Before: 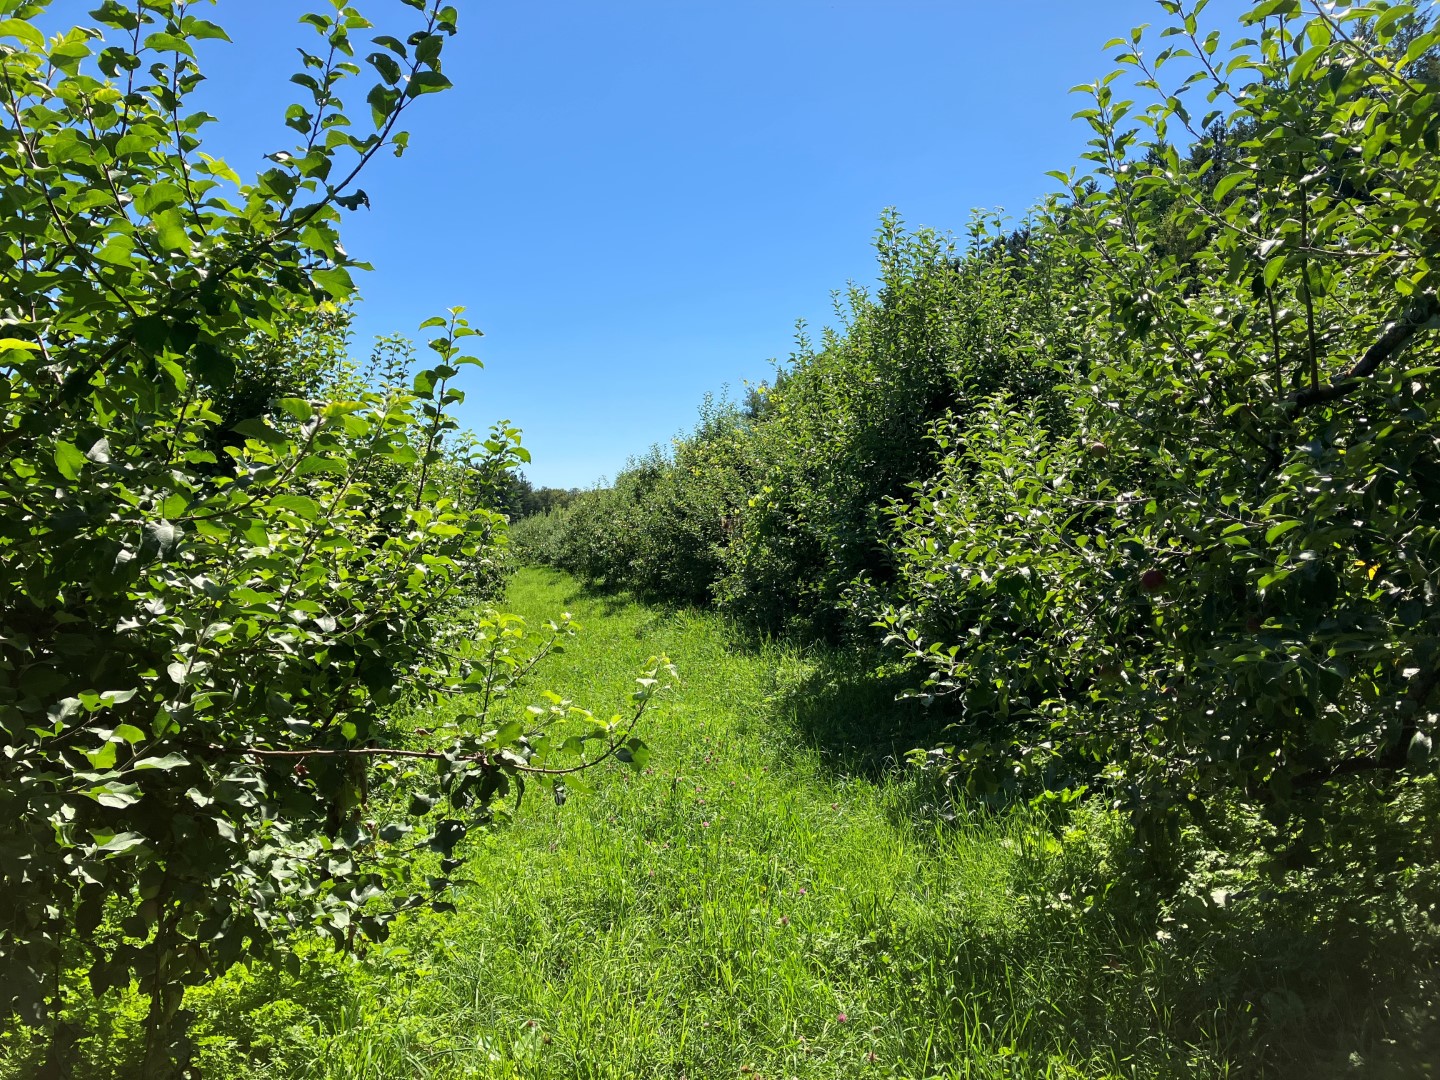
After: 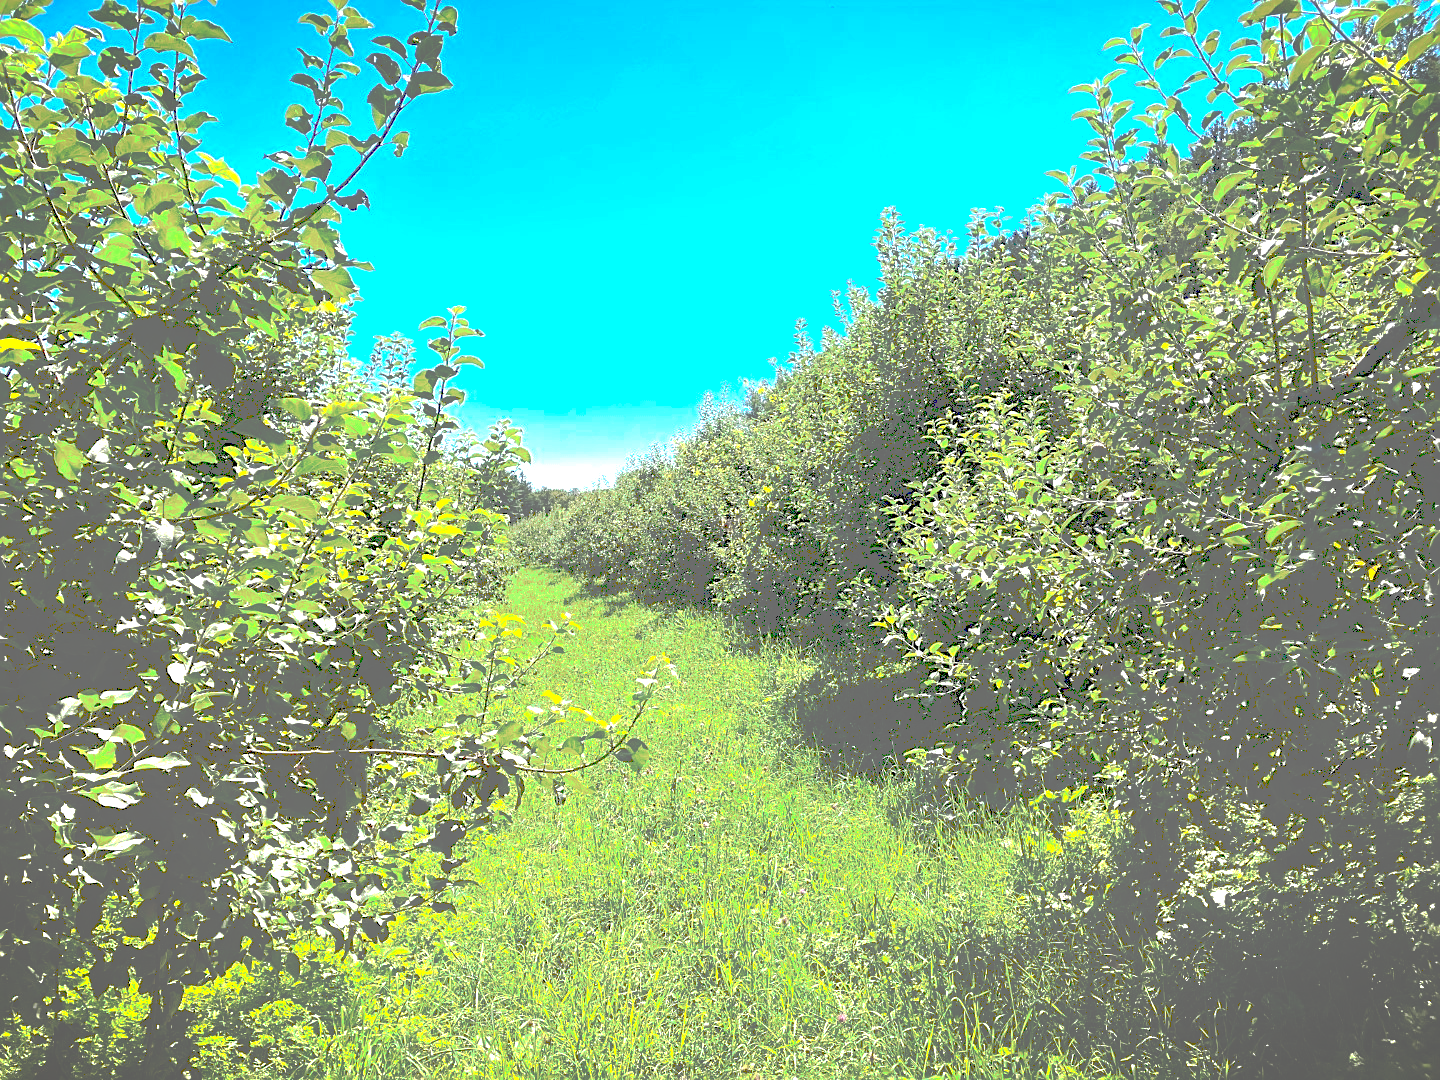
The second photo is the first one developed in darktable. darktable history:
sharpen: on, module defaults
vignetting: fall-off start 97.44%, fall-off radius 99.16%, brightness -0.608, saturation -0.002, width/height ratio 1.361
tone curve: curves: ch0 [(0, 0) (0.003, 0.449) (0.011, 0.449) (0.025, 0.449) (0.044, 0.45) (0.069, 0.453) (0.1, 0.453) (0.136, 0.455) (0.177, 0.458) (0.224, 0.462) (0.277, 0.47) (0.335, 0.491) (0.399, 0.522) (0.468, 0.561) (0.543, 0.619) (0.623, 0.69) (0.709, 0.756) (0.801, 0.802) (0.898, 0.825) (1, 1)], preserve colors none
exposure: black level correction 0, exposure 1.284 EV, compensate highlight preservation false
